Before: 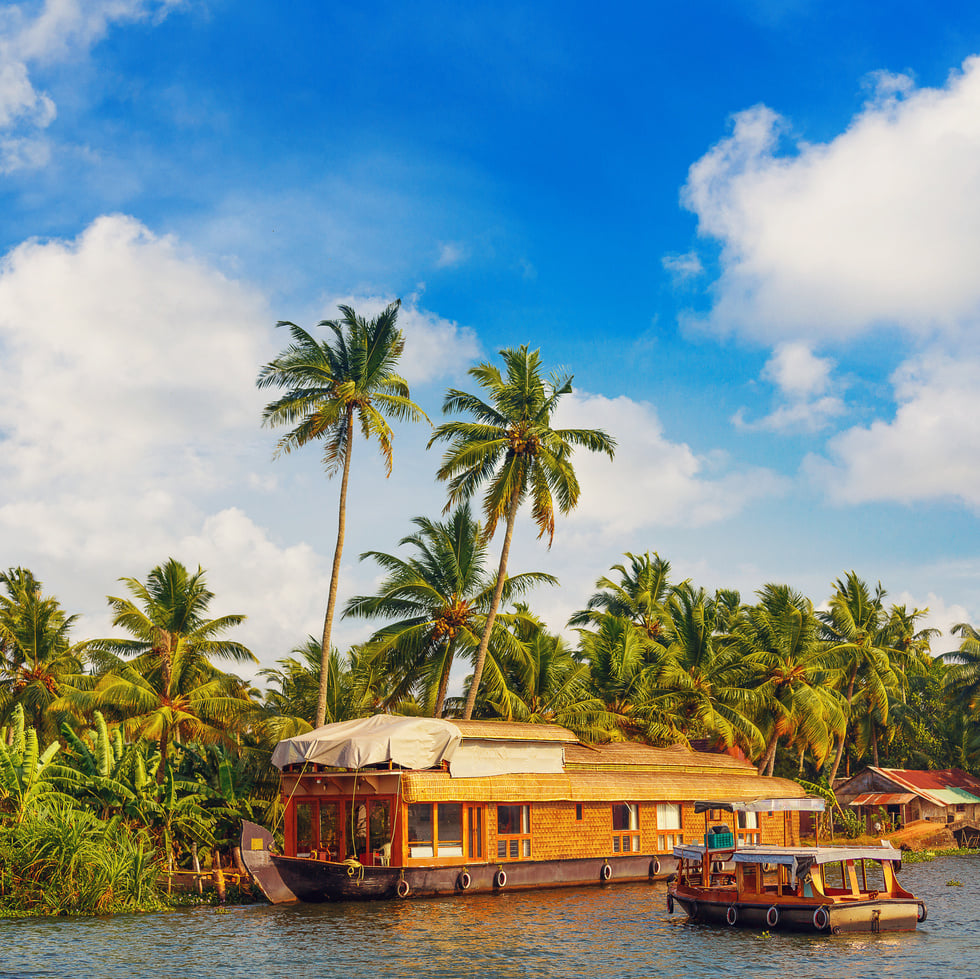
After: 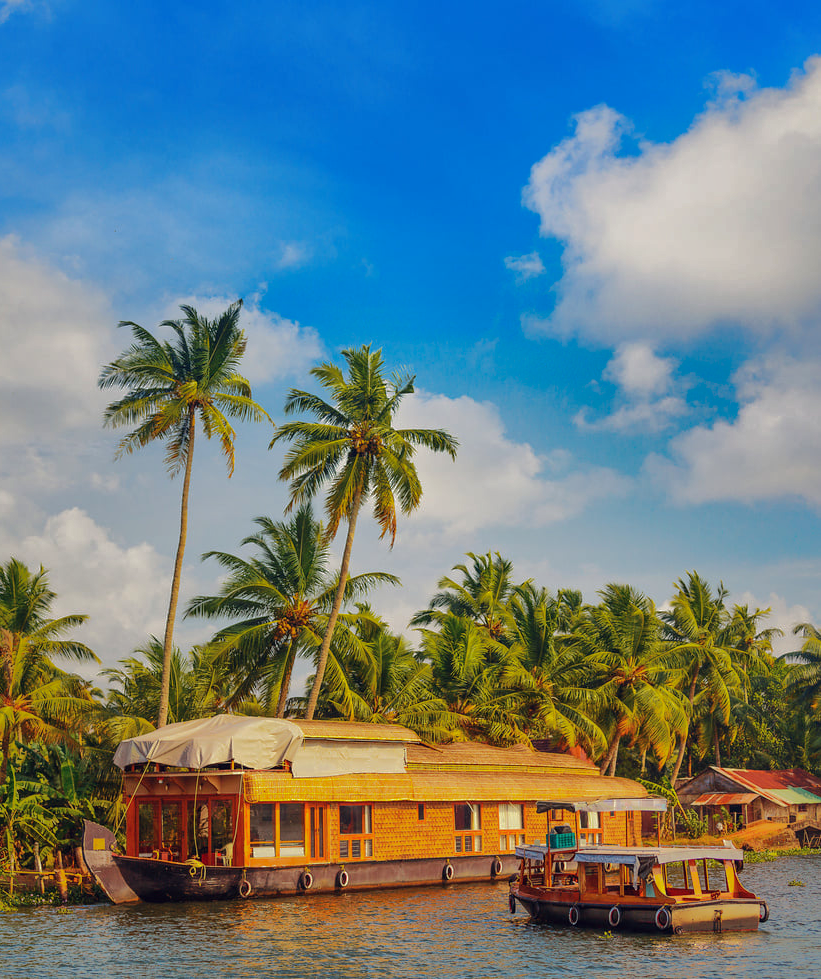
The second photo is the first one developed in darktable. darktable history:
crop: left 16.145%
shadows and highlights: shadows -19.91, highlights -73.15
